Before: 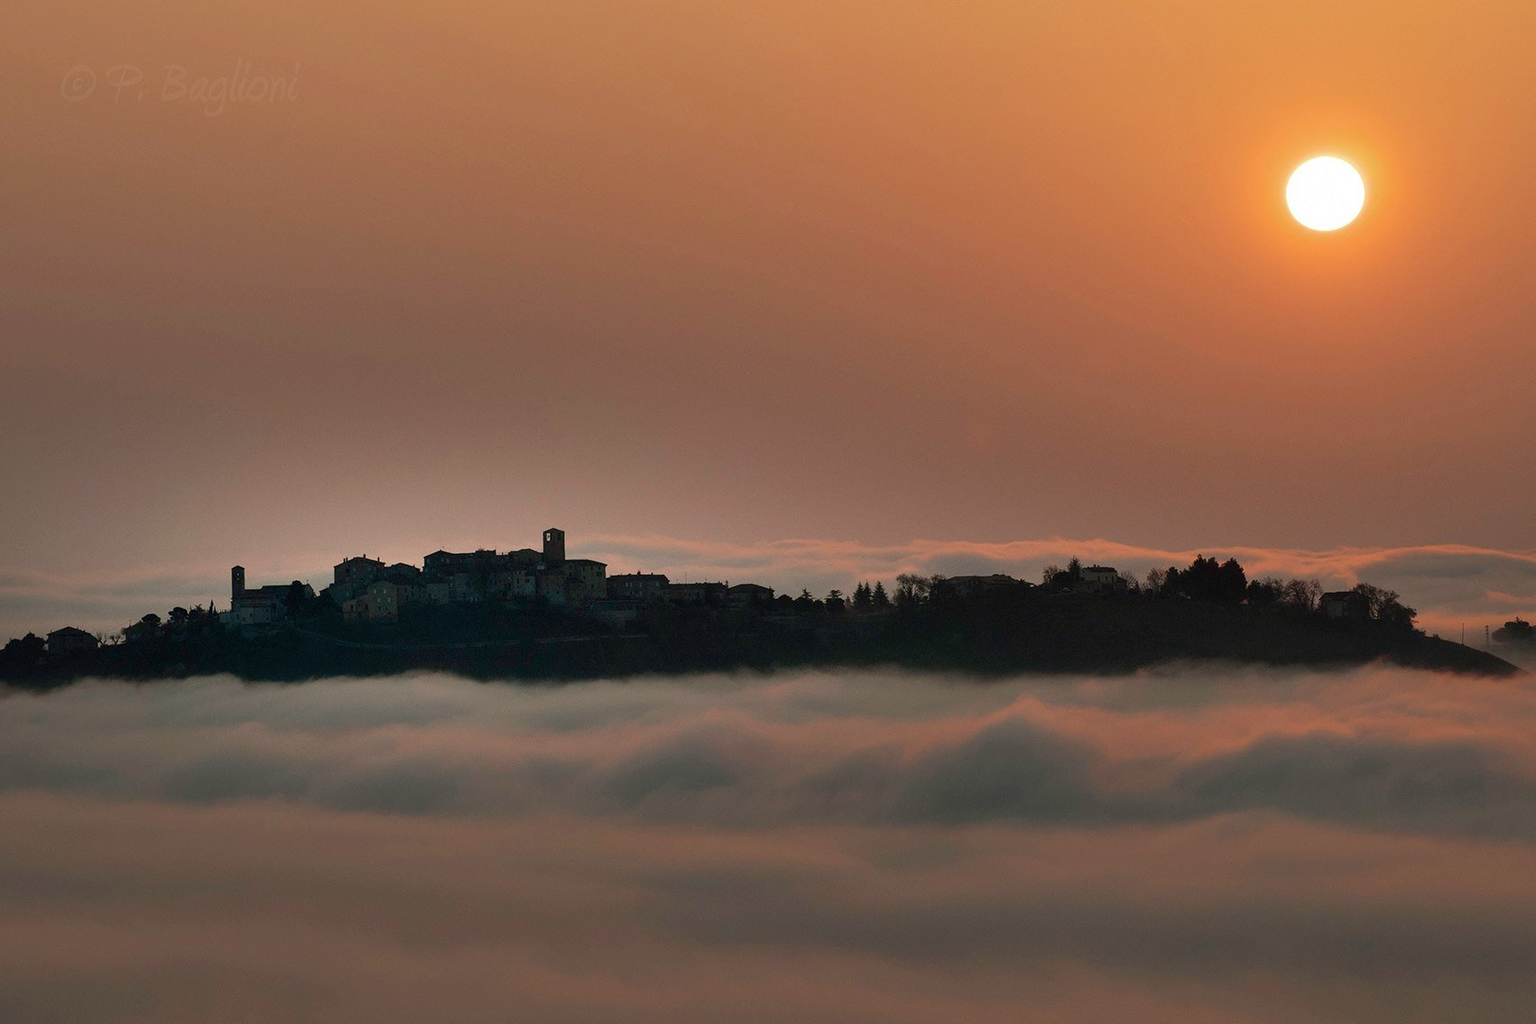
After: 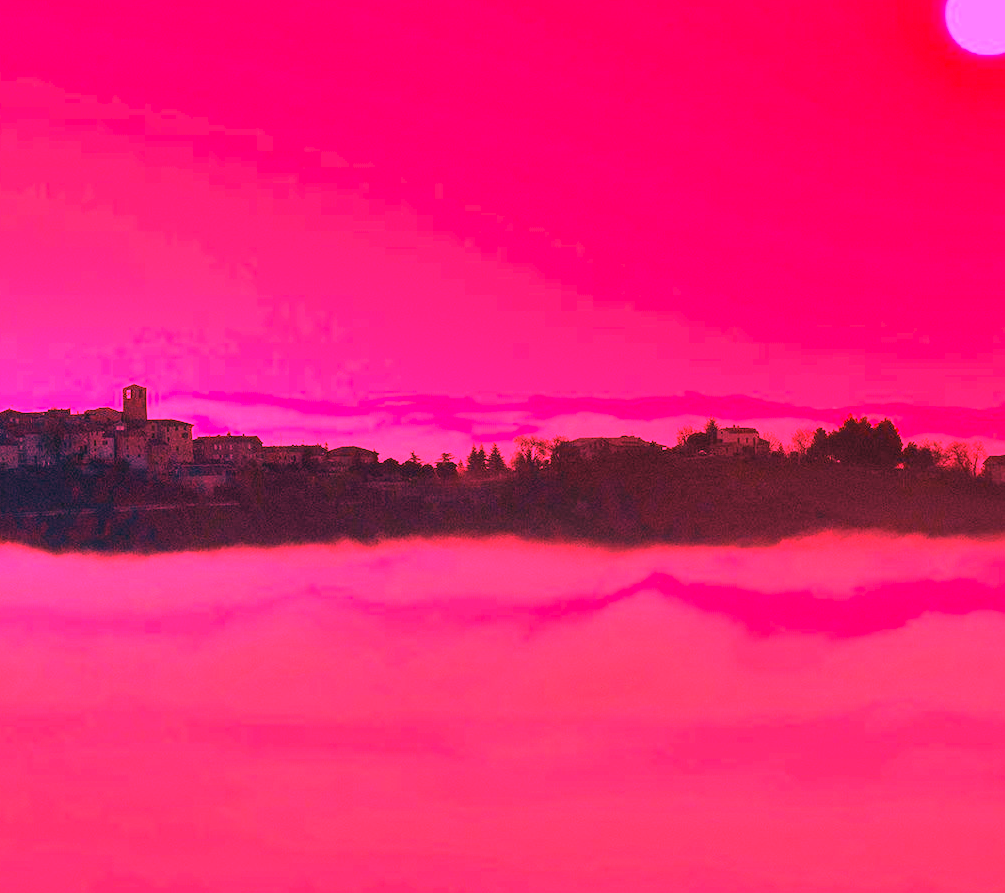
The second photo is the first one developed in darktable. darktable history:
crop and rotate: left 28.256%, top 17.734%, right 12.656%, bottom 3.573%
white balance: red 4.26, blue 1.802
contrast brightness saturation: contrast -0.11
